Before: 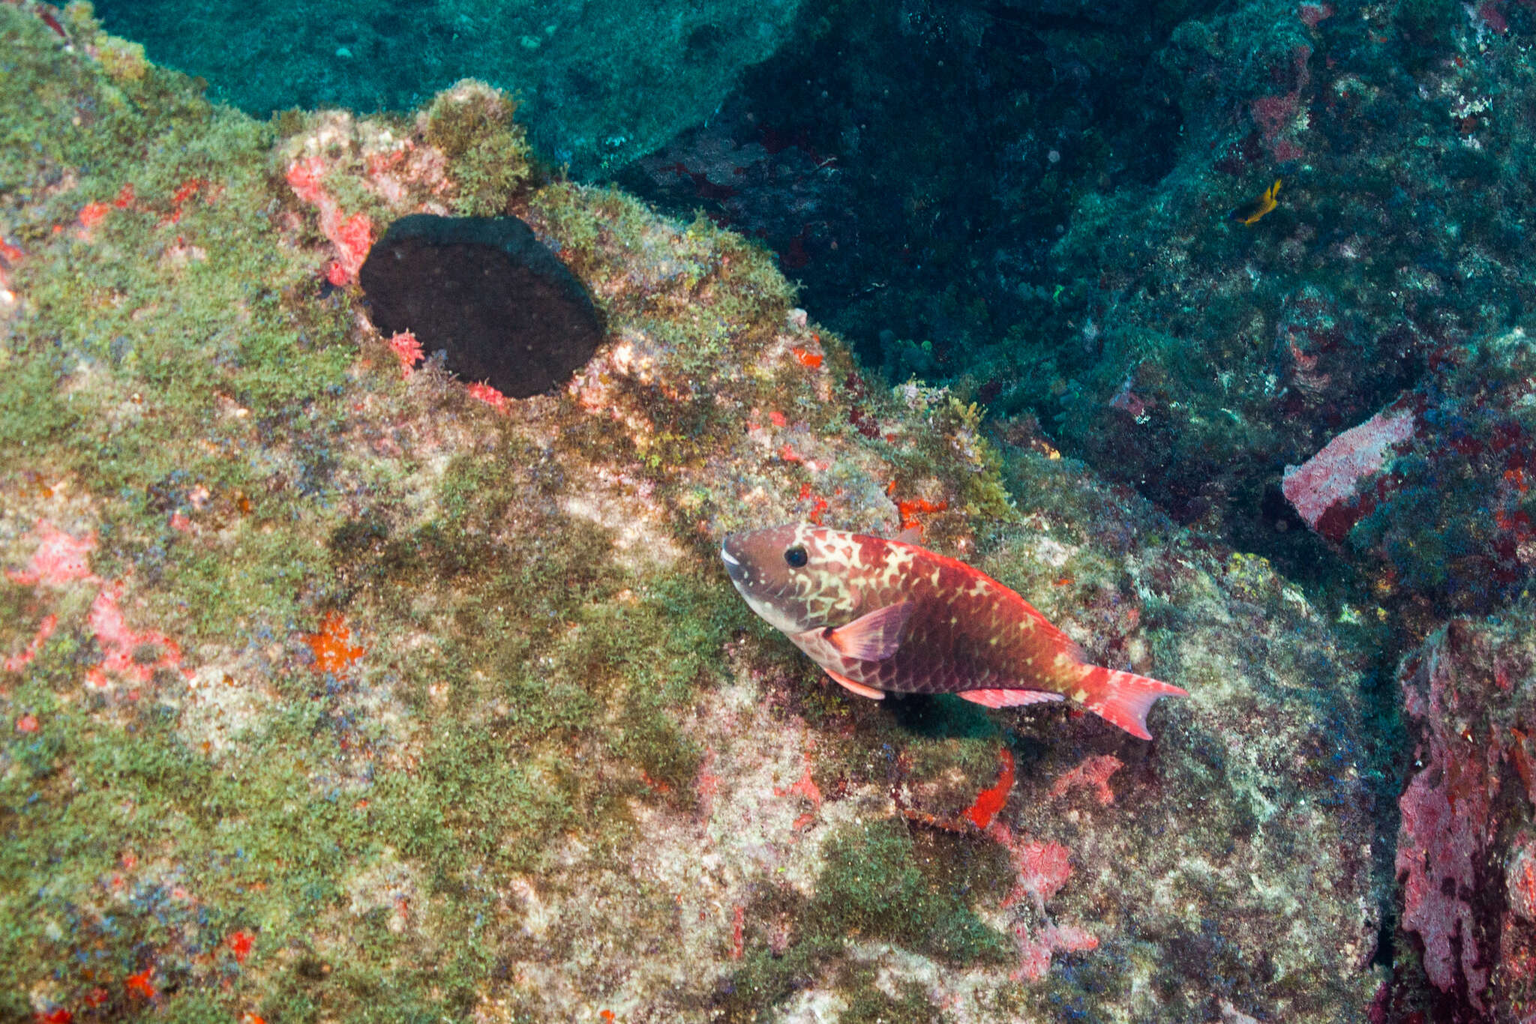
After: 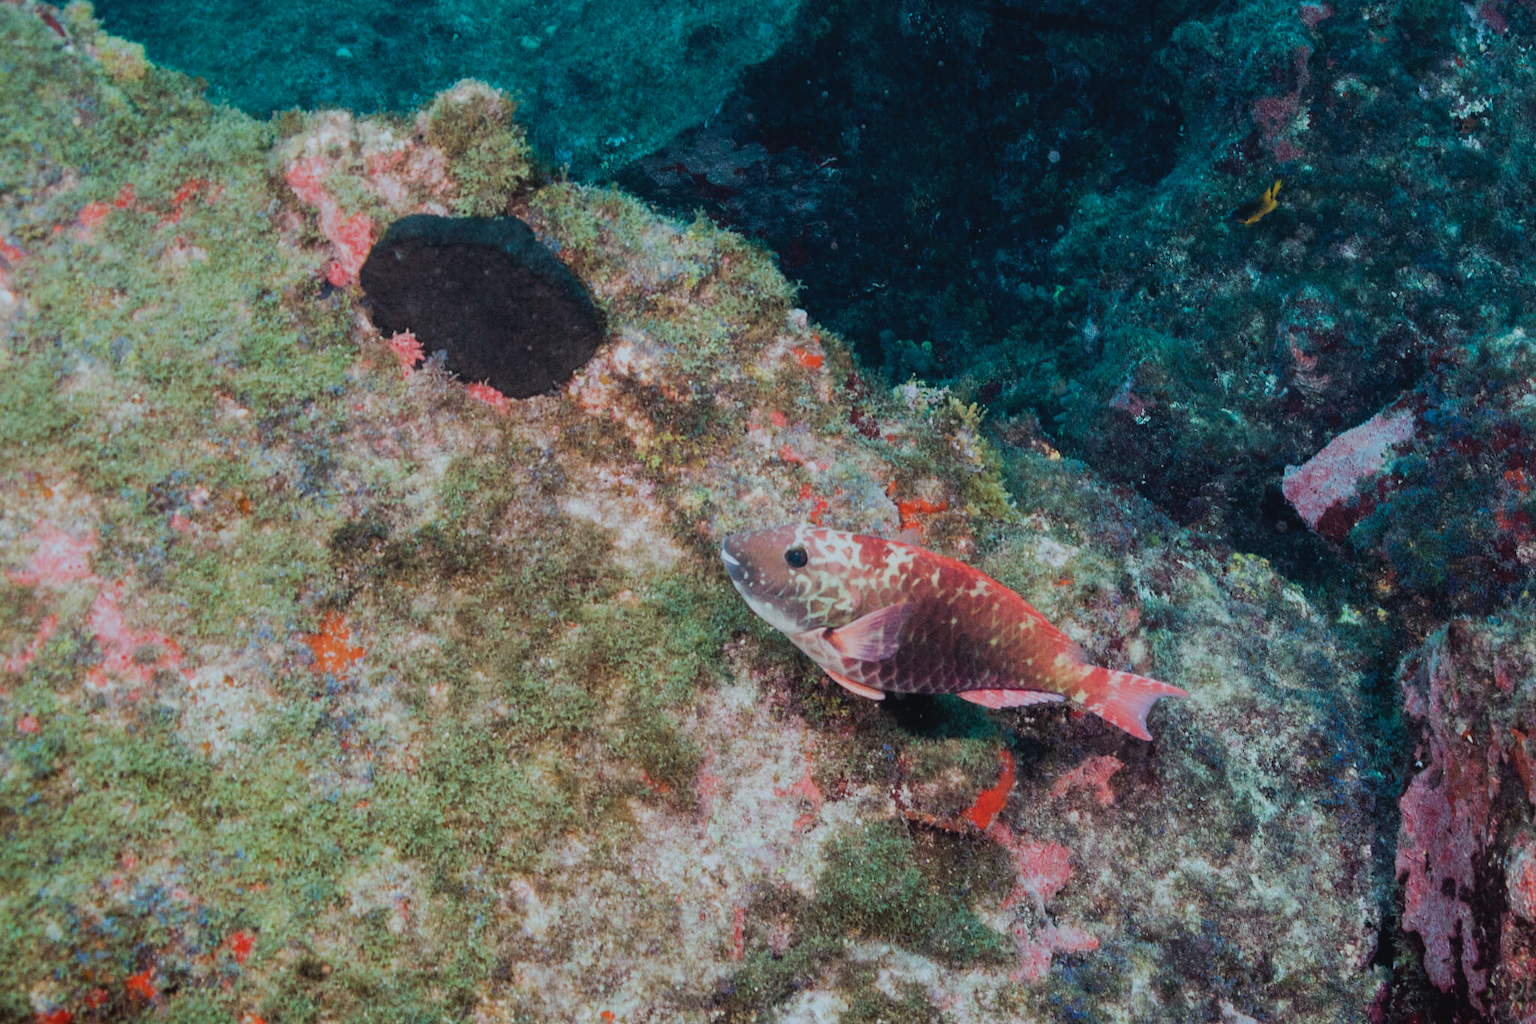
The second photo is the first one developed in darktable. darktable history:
filmic rgb: black relative exposure -7.65 EV, white relative exposure 4.56 EV, hardness 3.61, contrast 0.985
color correction: highlights a* -4.04, highlights b* -11.05
contrast brightness saturation: contrast -0.086, brightness -0.036, saturation -0.115
